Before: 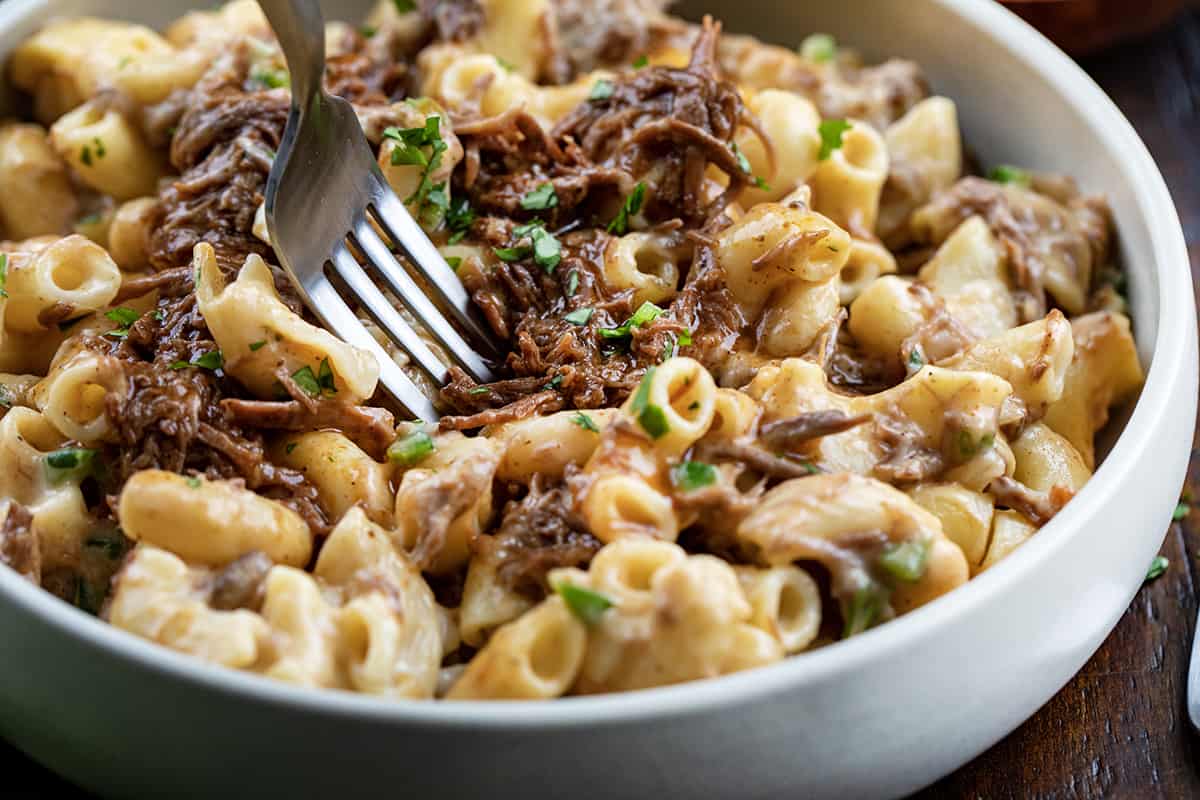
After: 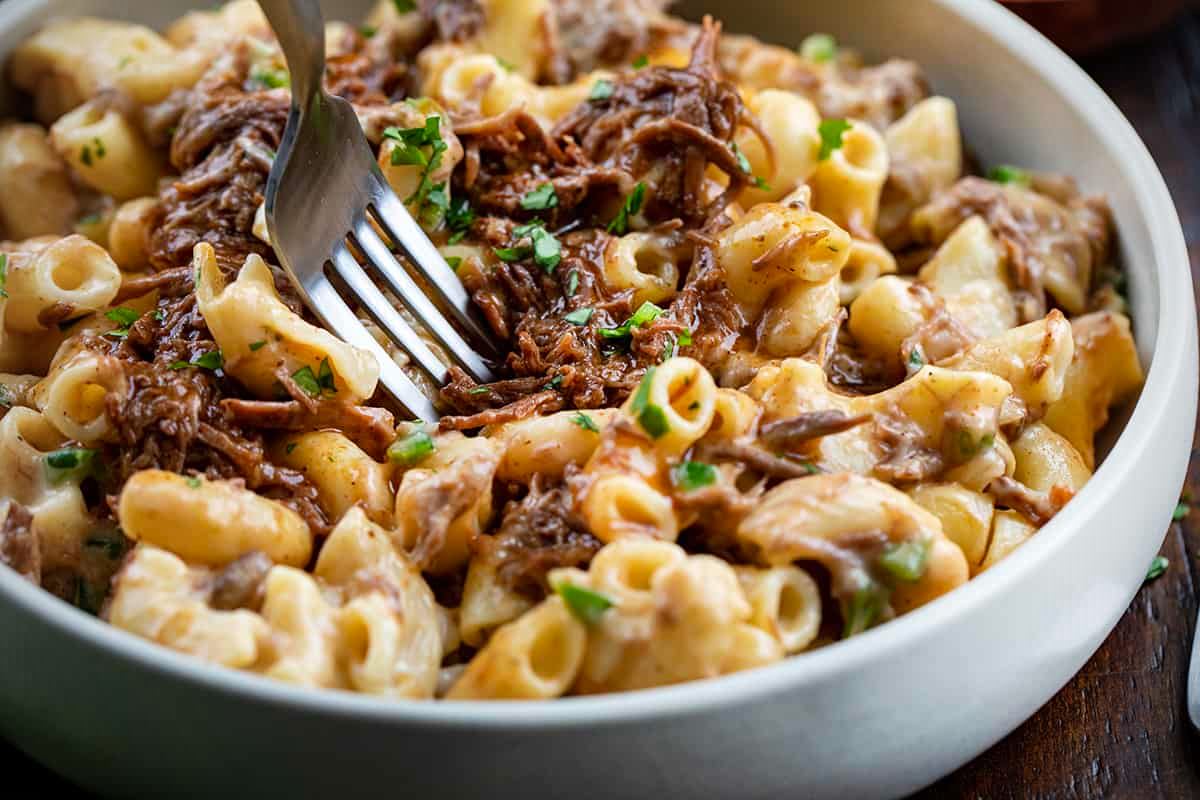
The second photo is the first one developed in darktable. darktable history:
vignetting: fall-off radius 81.51%, brightness -0.875
